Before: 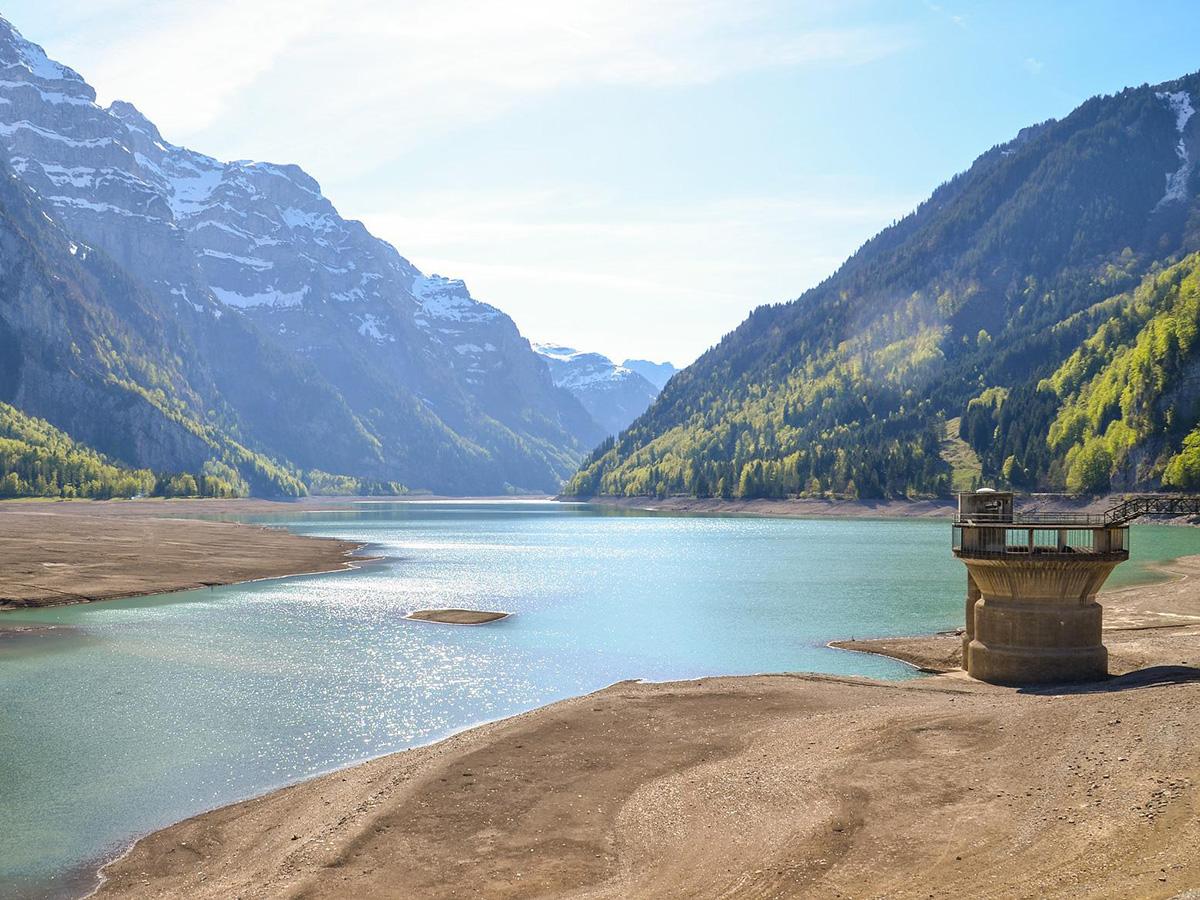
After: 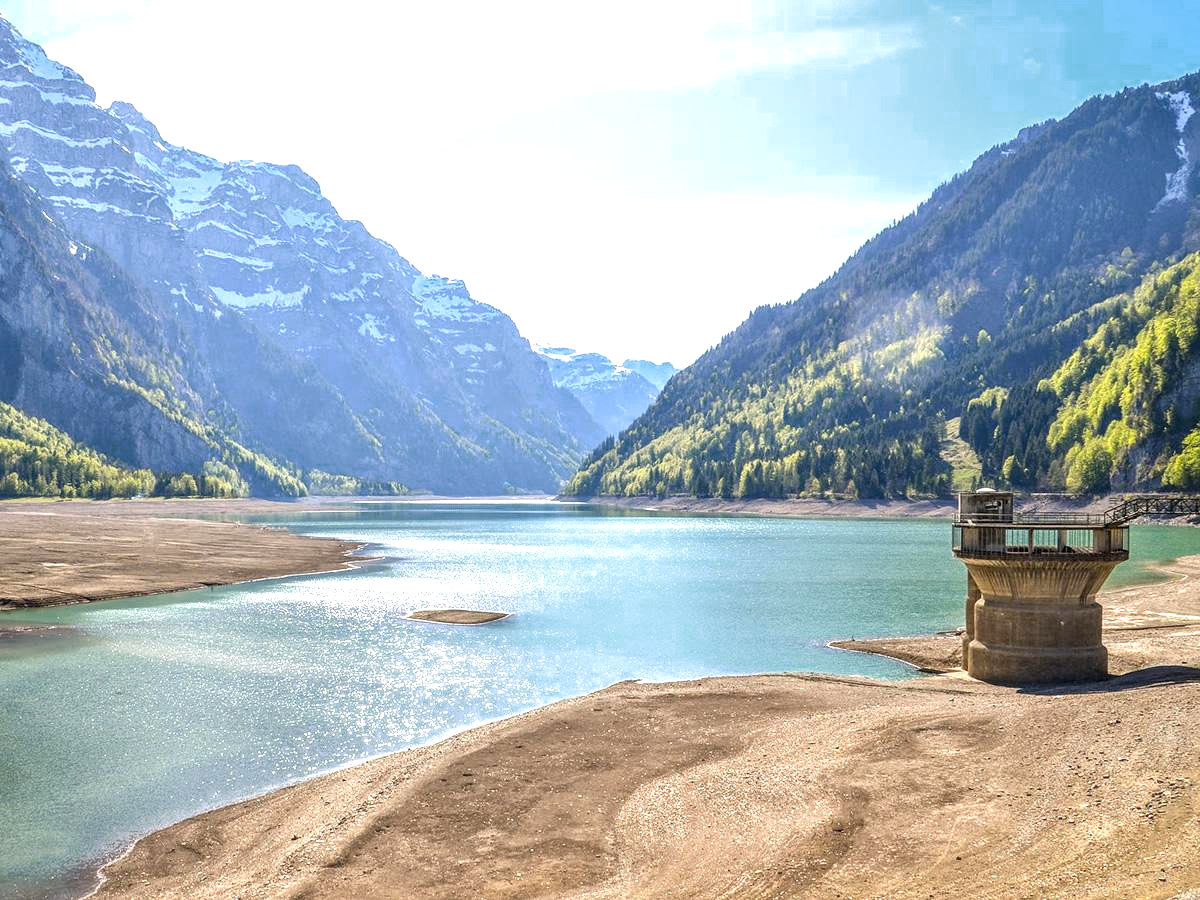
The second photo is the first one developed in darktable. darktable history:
color zones: curves: ch0 [(0.25, 0.5) (0.636, 0.25) (0.75, 0.5)]
white balance: emerald 1
local contrast: highlights 61%, detail 143%, midtone range 0.428
exposure: exposure 0.6 EV, compensate highlight preservation false
